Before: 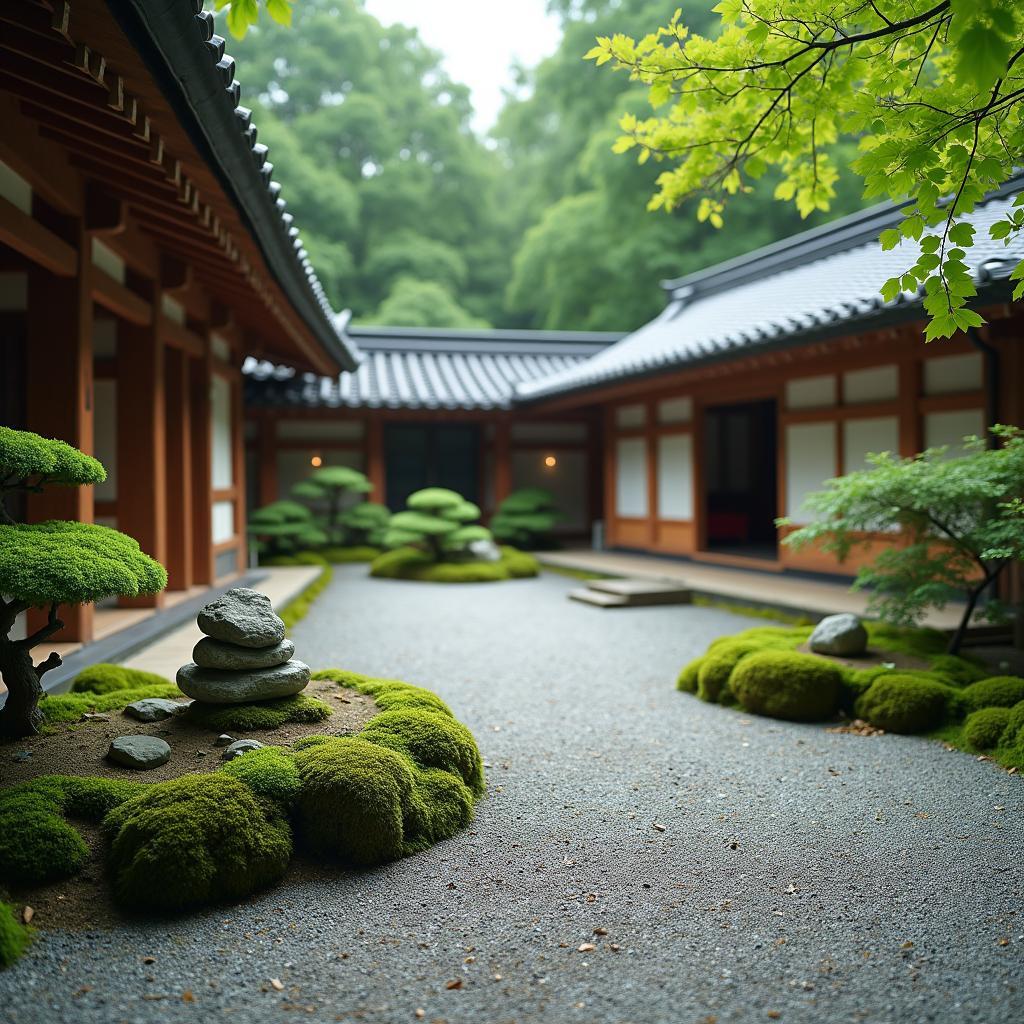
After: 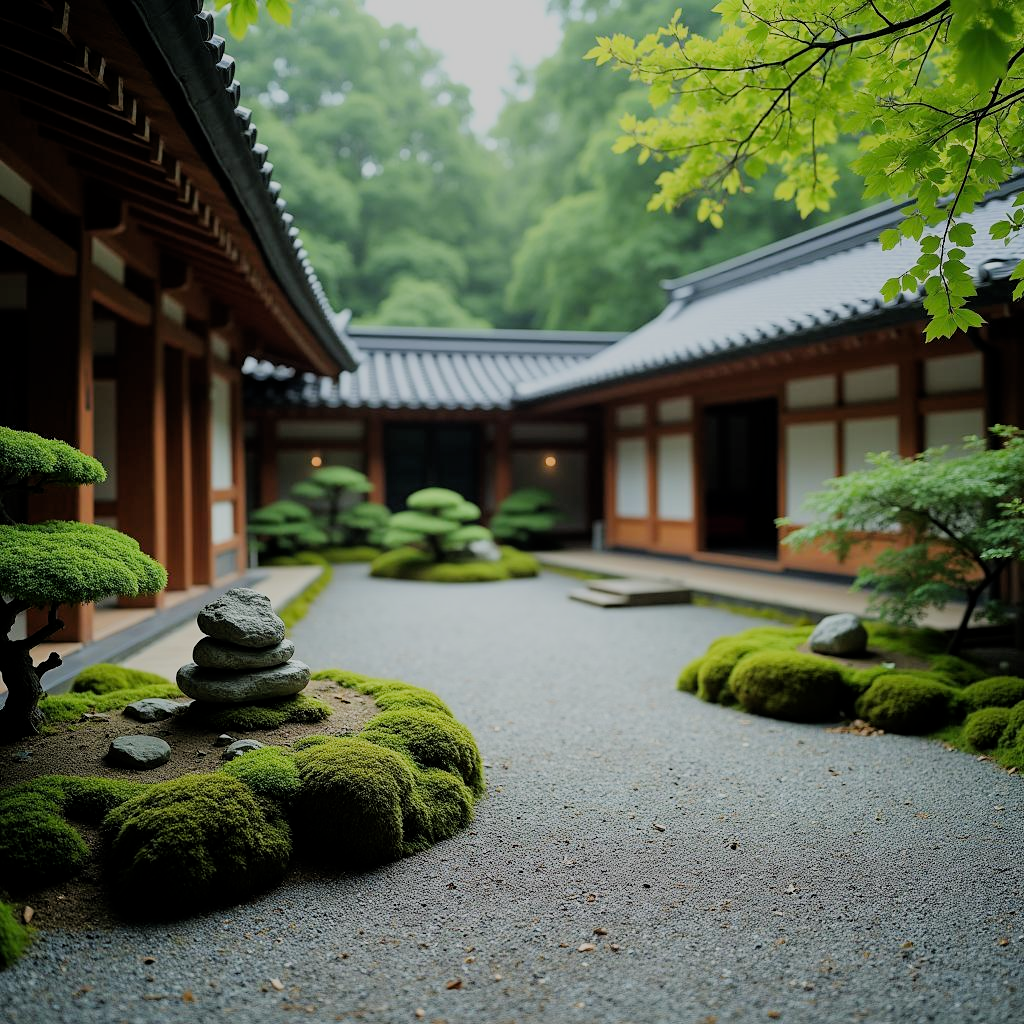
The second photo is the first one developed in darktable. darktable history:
filmic rgb: middle gray luminance 29.88%, black relative exposure -8.94 EV, white relative exposure 6.98 EV, target black luminance 0%, hardness 2.94, latitude 1.75%, contrast 0.96, highlights saturation mix 6.47%, shadows ↔ highlights balance 11.74%
